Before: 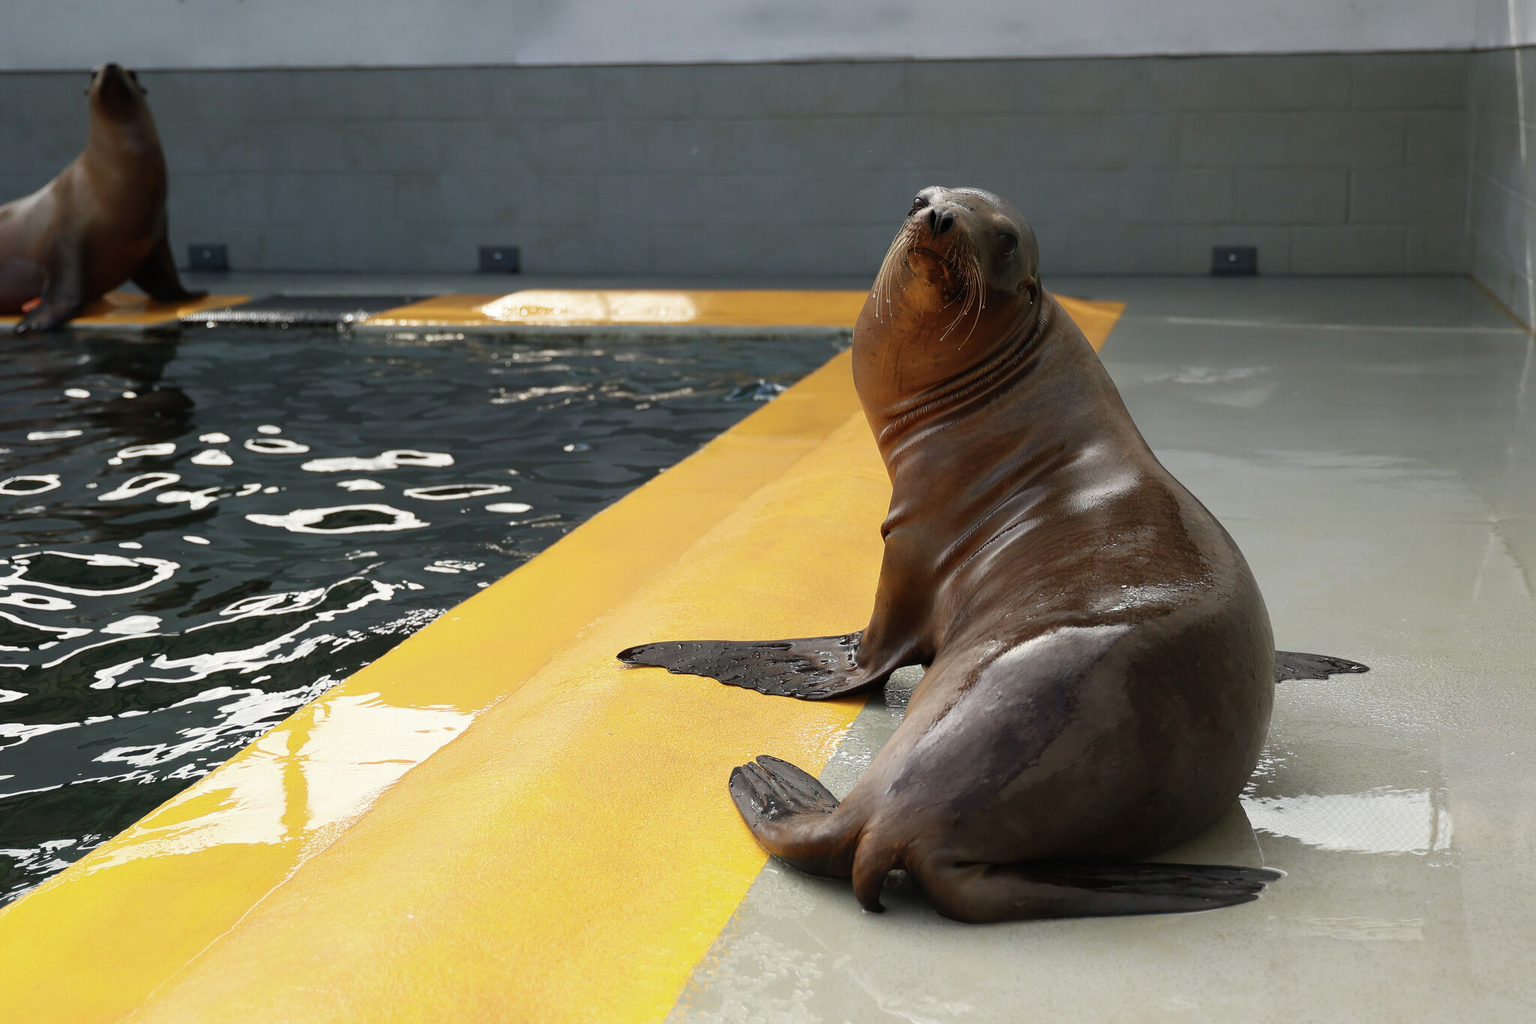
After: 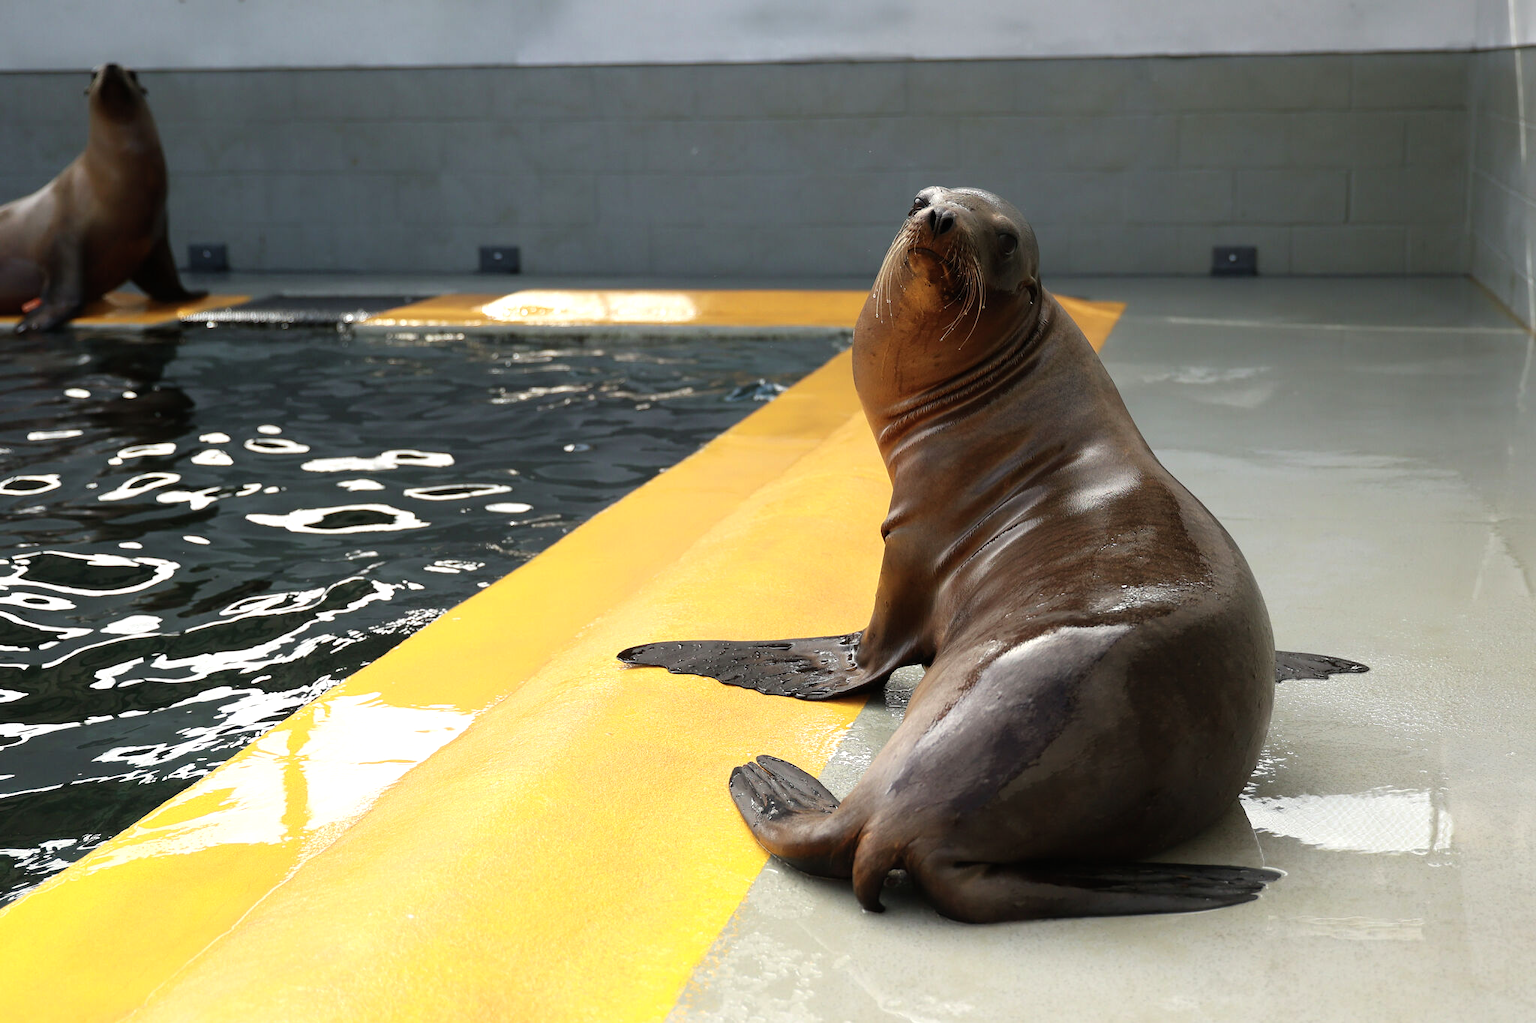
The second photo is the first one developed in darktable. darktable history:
tone equalizer: -8 EV -0.405 EV, -7 EV -0.419 EV, -6 EV -0.298 EV, -5 EV -0.205 EV, -3 EV 0.23 EV, -2 EV 0.36 EV, -1 EV 0.378 EV, +0 EV 0.394 EV
